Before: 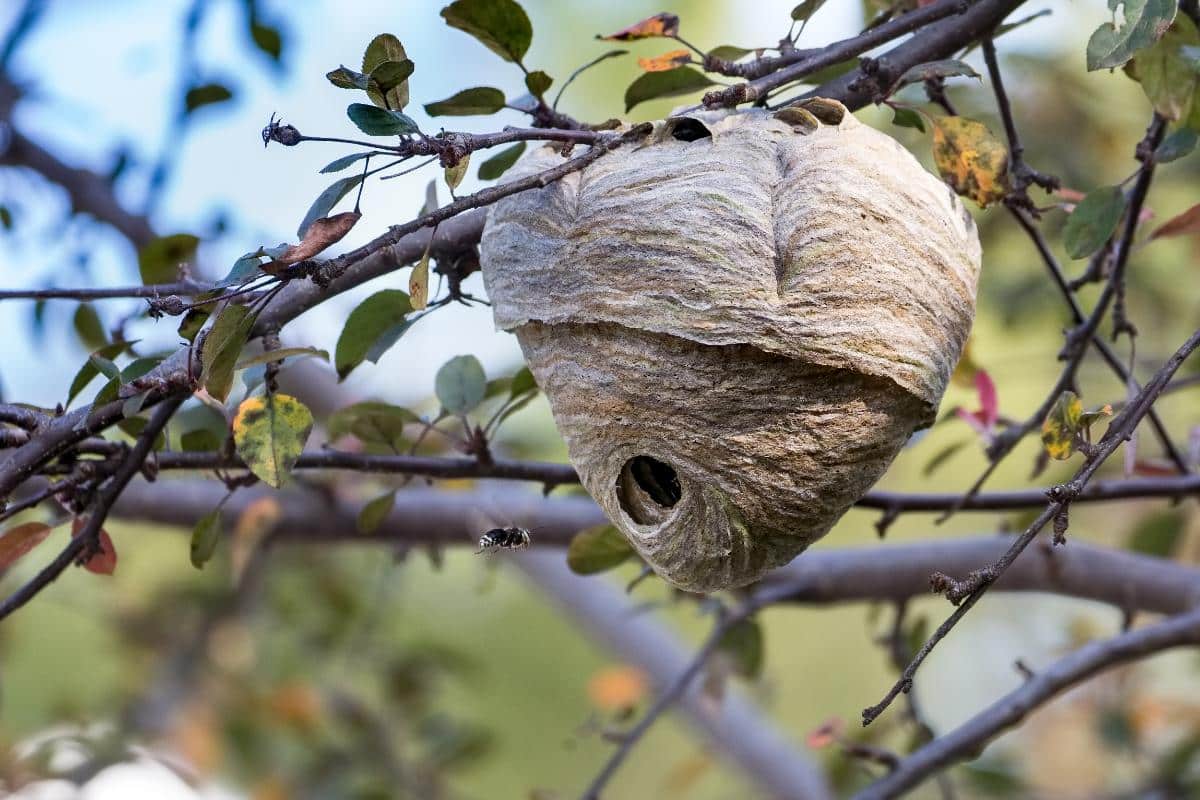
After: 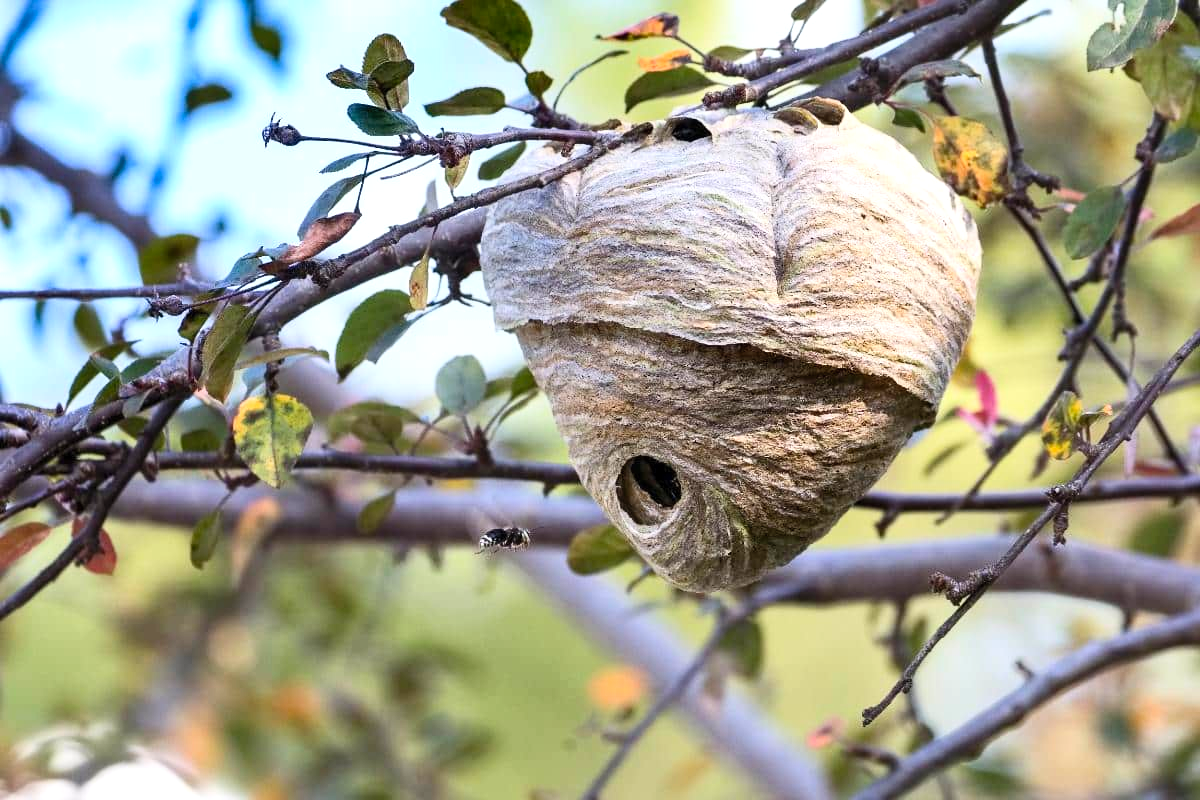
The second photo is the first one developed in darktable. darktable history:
contrast brightness saturation: contrast 0.197, brightness 0.161, saturation 0.229
levels: black 3.82%, levels [0, 0.476, 0.951]
